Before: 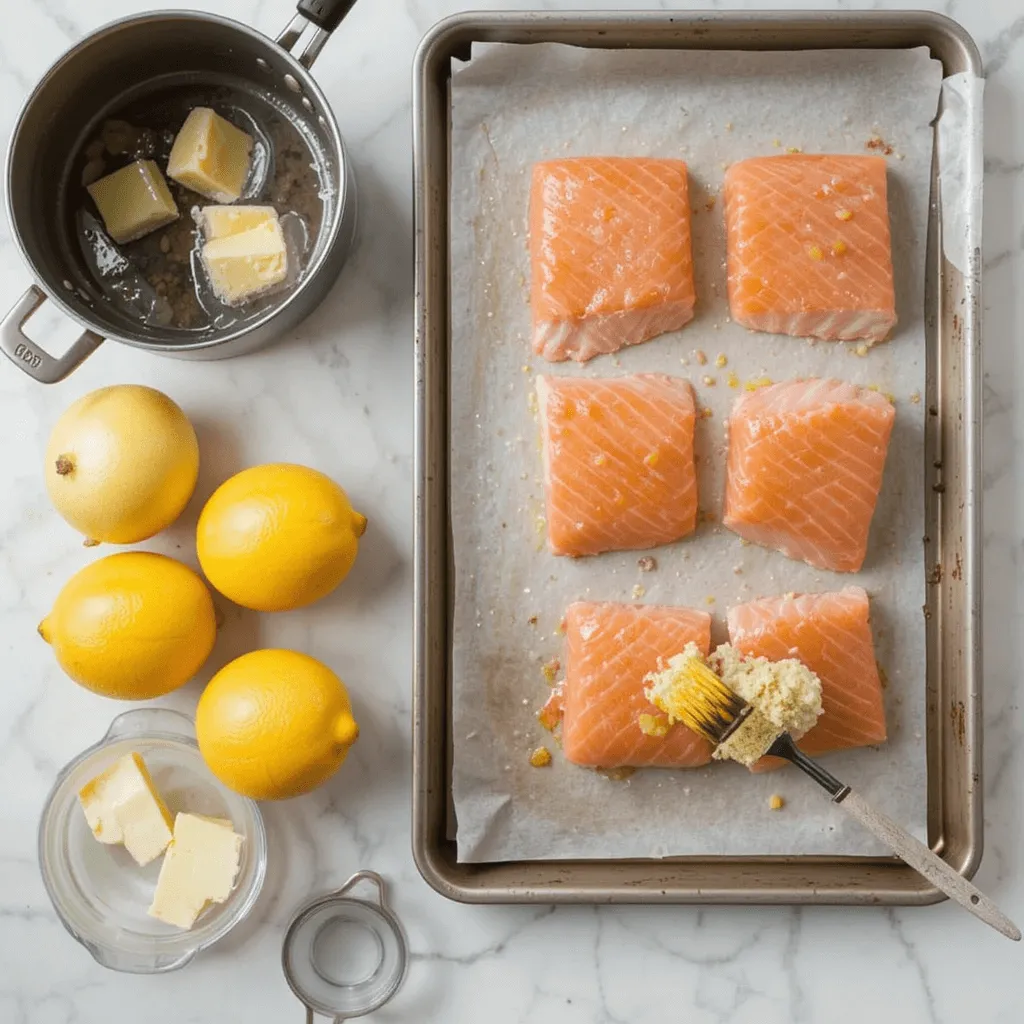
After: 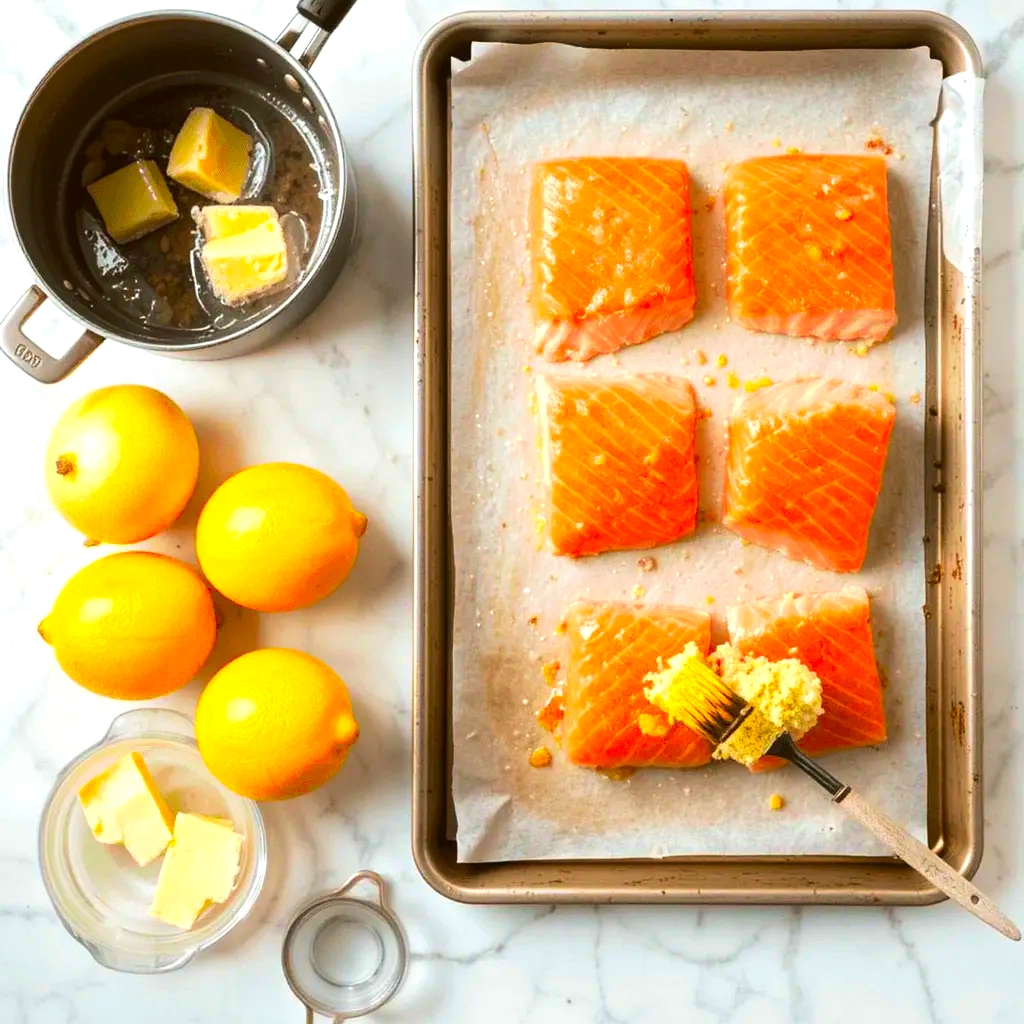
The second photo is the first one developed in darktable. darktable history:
velvia: on, module defaults
tone equalizer: -8 EV 0.001 EV, -7 EV -0.002 EV, -6 EV 0.002 EV, -5 EV -0.03 EV, -4 EV -0.116 EV, -3 EV -0.169 EV, -2 EV 0.24 EV, -1 EV 0.702 EV, +0 EV 0.493 EV
color correction: saturation 2.15
